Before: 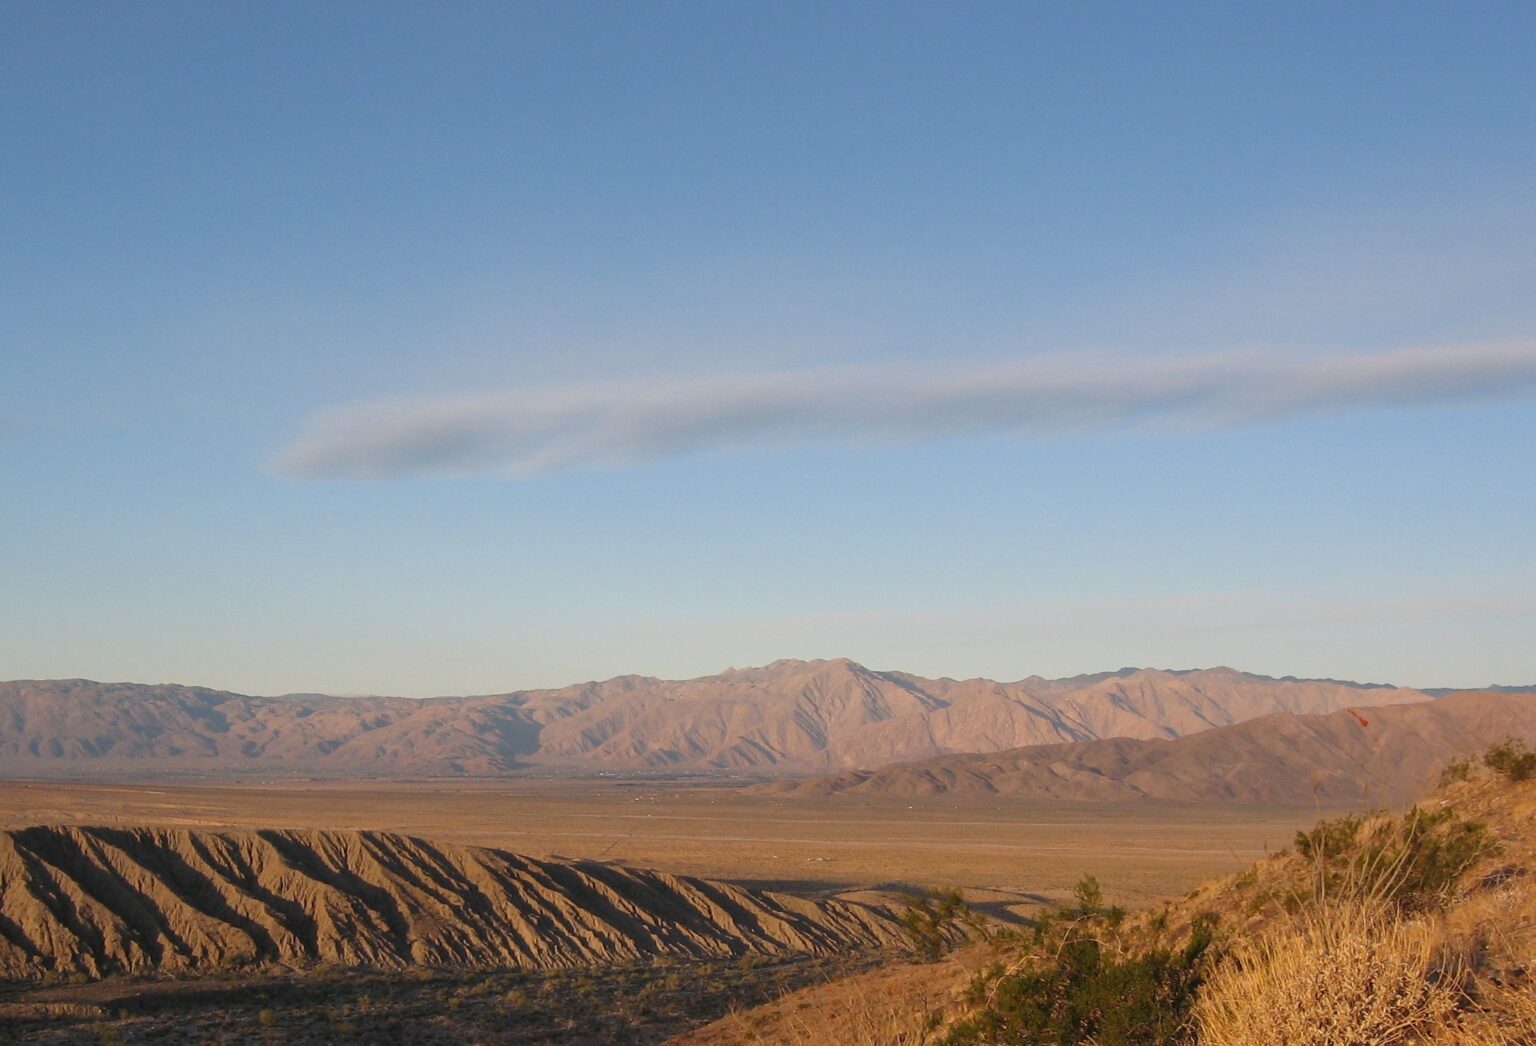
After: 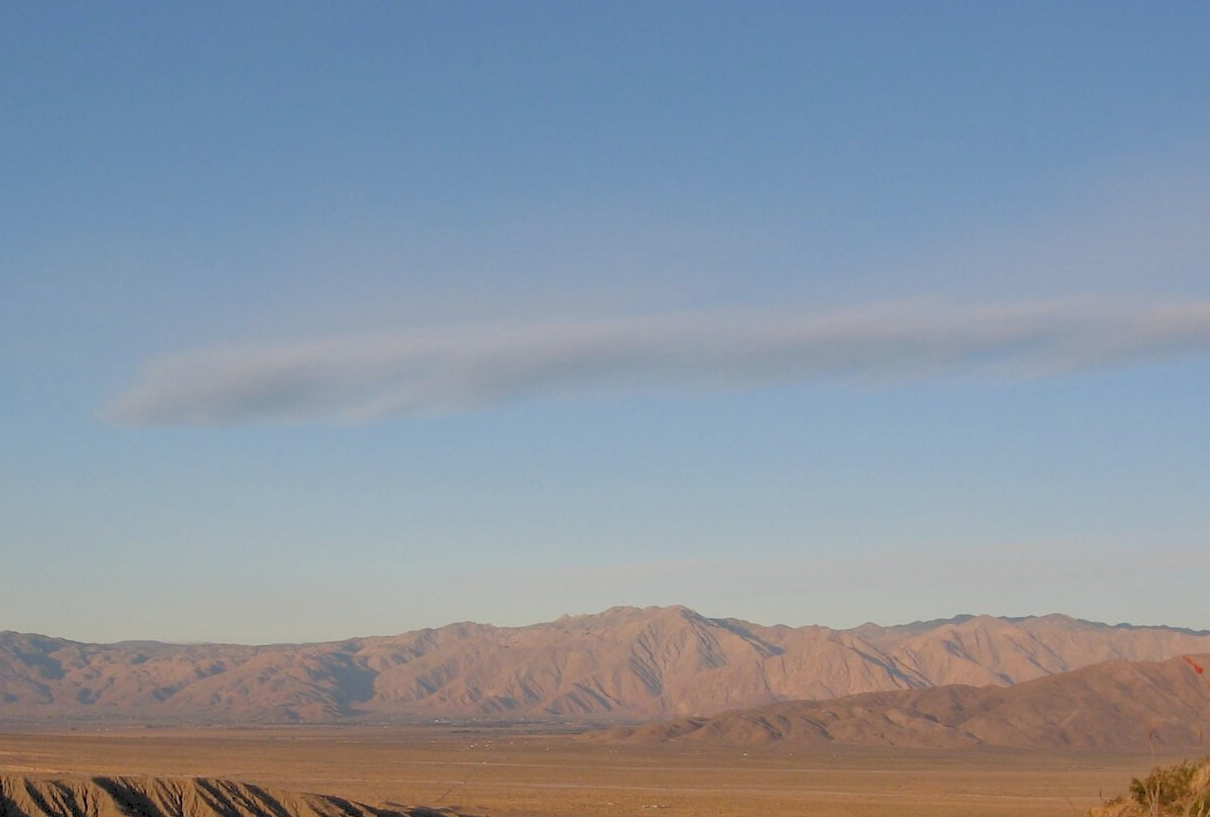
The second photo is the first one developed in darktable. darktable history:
tone curve: curves: ch0 [(0, 0) (0.91, 0.76) (0.997, 0.913)], color space Lab, linked channels, preserve colors none
crop and rotate: left 10.77%, top 5.1%, right 10.41%, bottom 16.76%
levels: levels [0.093, 0.434, 0.988]
